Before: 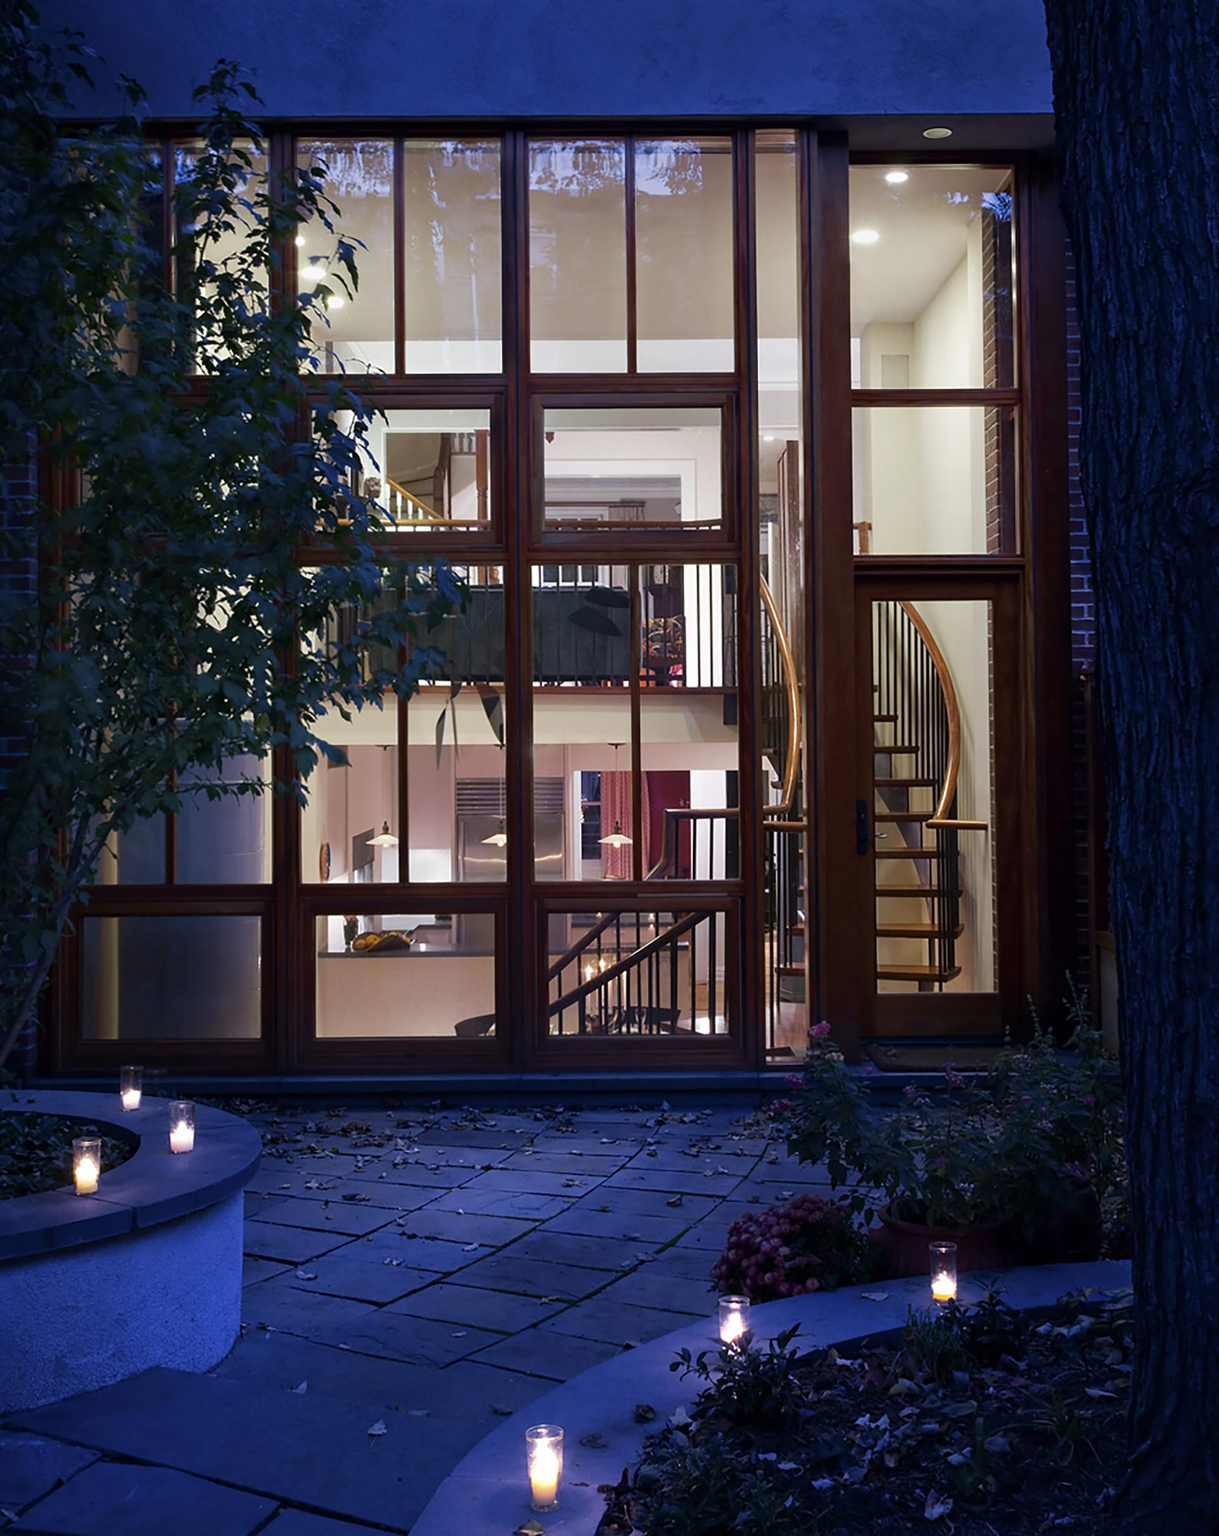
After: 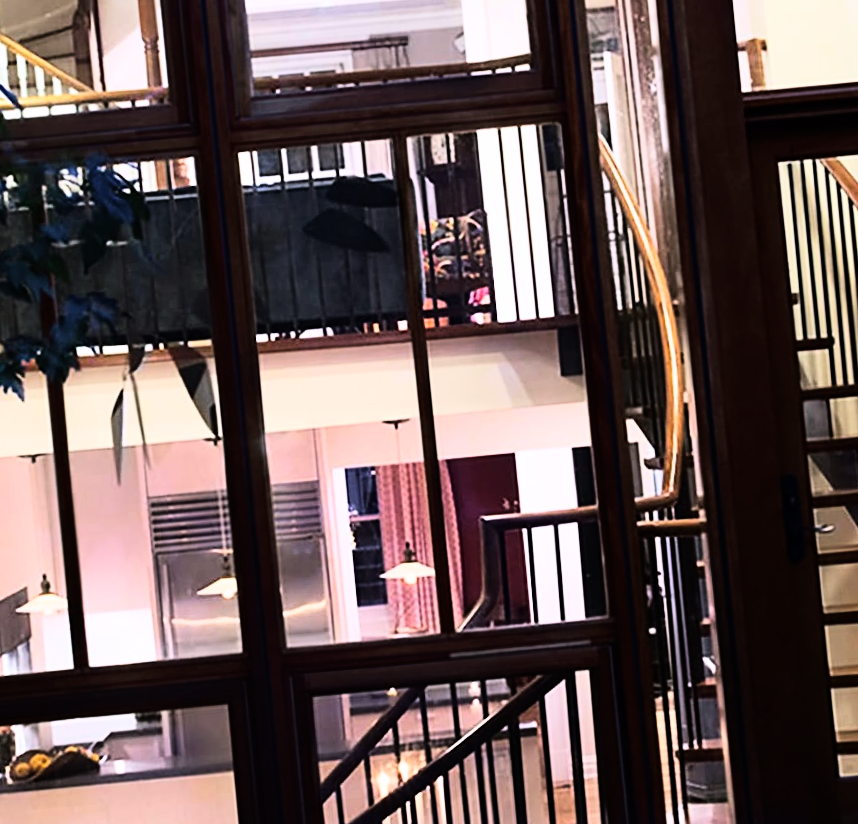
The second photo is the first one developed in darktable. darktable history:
rgb curve: curves: ch0 [(0, 0) (0.21, 0.15) (0.24, 0.21) (0.5, 0.75) (0.75, 0.96) (0.89, 0.99) (1, 1)]; ch1 [(0, 0.02) (0.21, 0.13) (0.25, 0.2) (0.5, 0.67) (0.75, 0.9) (0.89, 0.97) (1, 1)]; ch2 [(0, 0.02) (0.21, 0.13) (0.25, 0.2) (0.5, 0.67) (0.75, 0.9) (0.89, 0.97) (1, 1)], compensate middle gray true
white balance: red 1.009, blue 1.027
rotate and perspective: rotation -4.98°, automatic cropping off
crop: left 31.751%, top 32.172%, right 27.8%, bottom 35.83%
